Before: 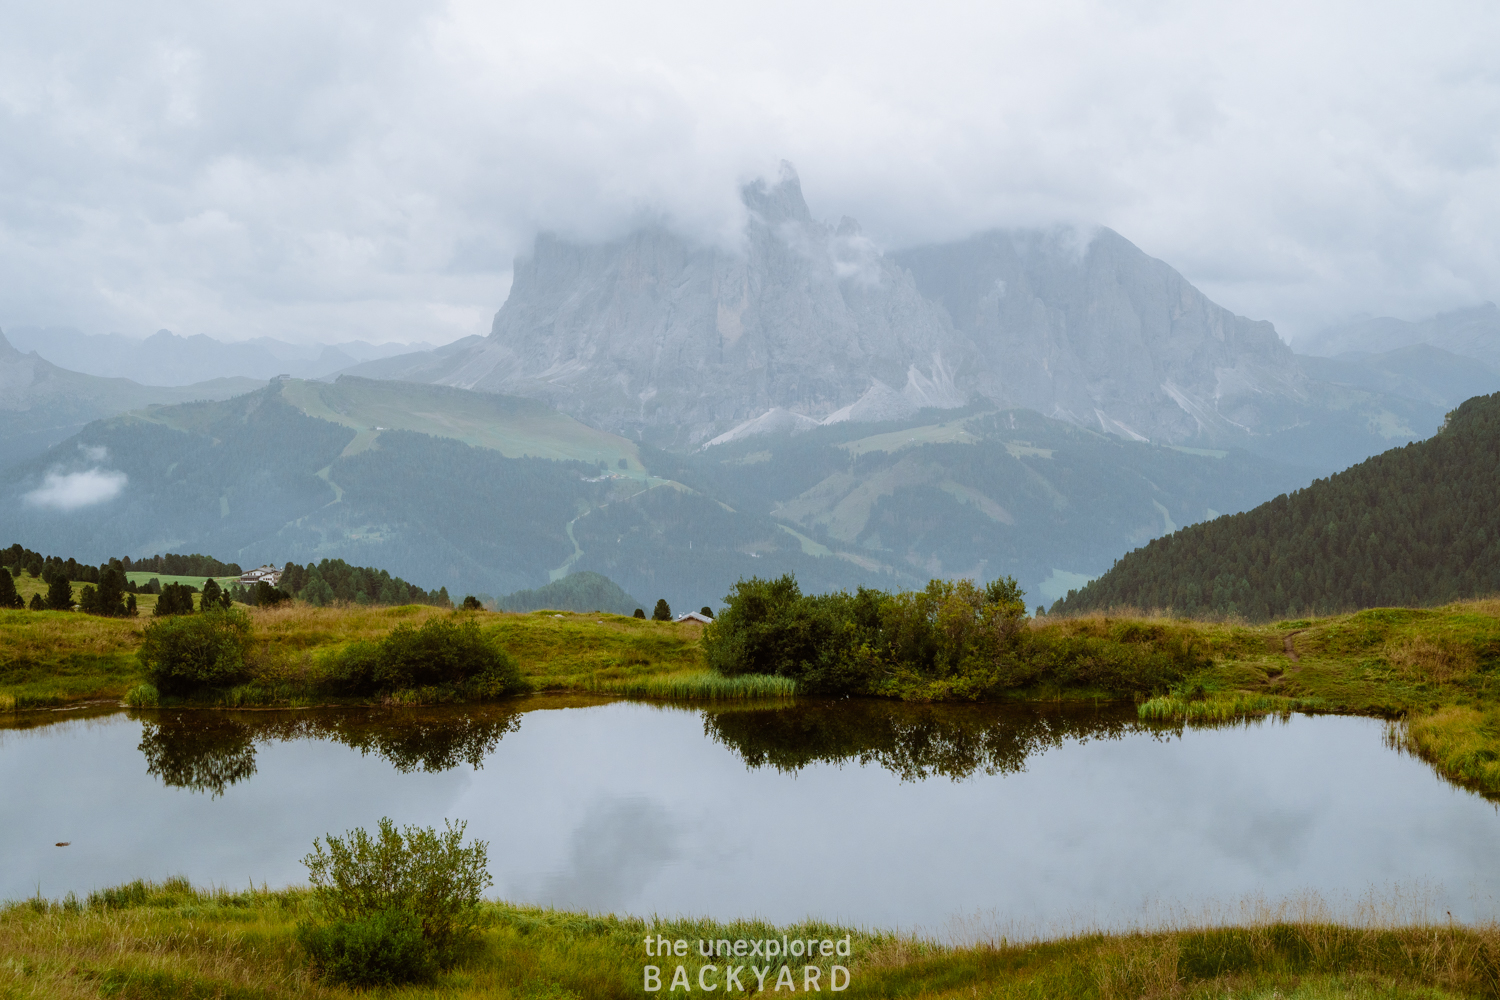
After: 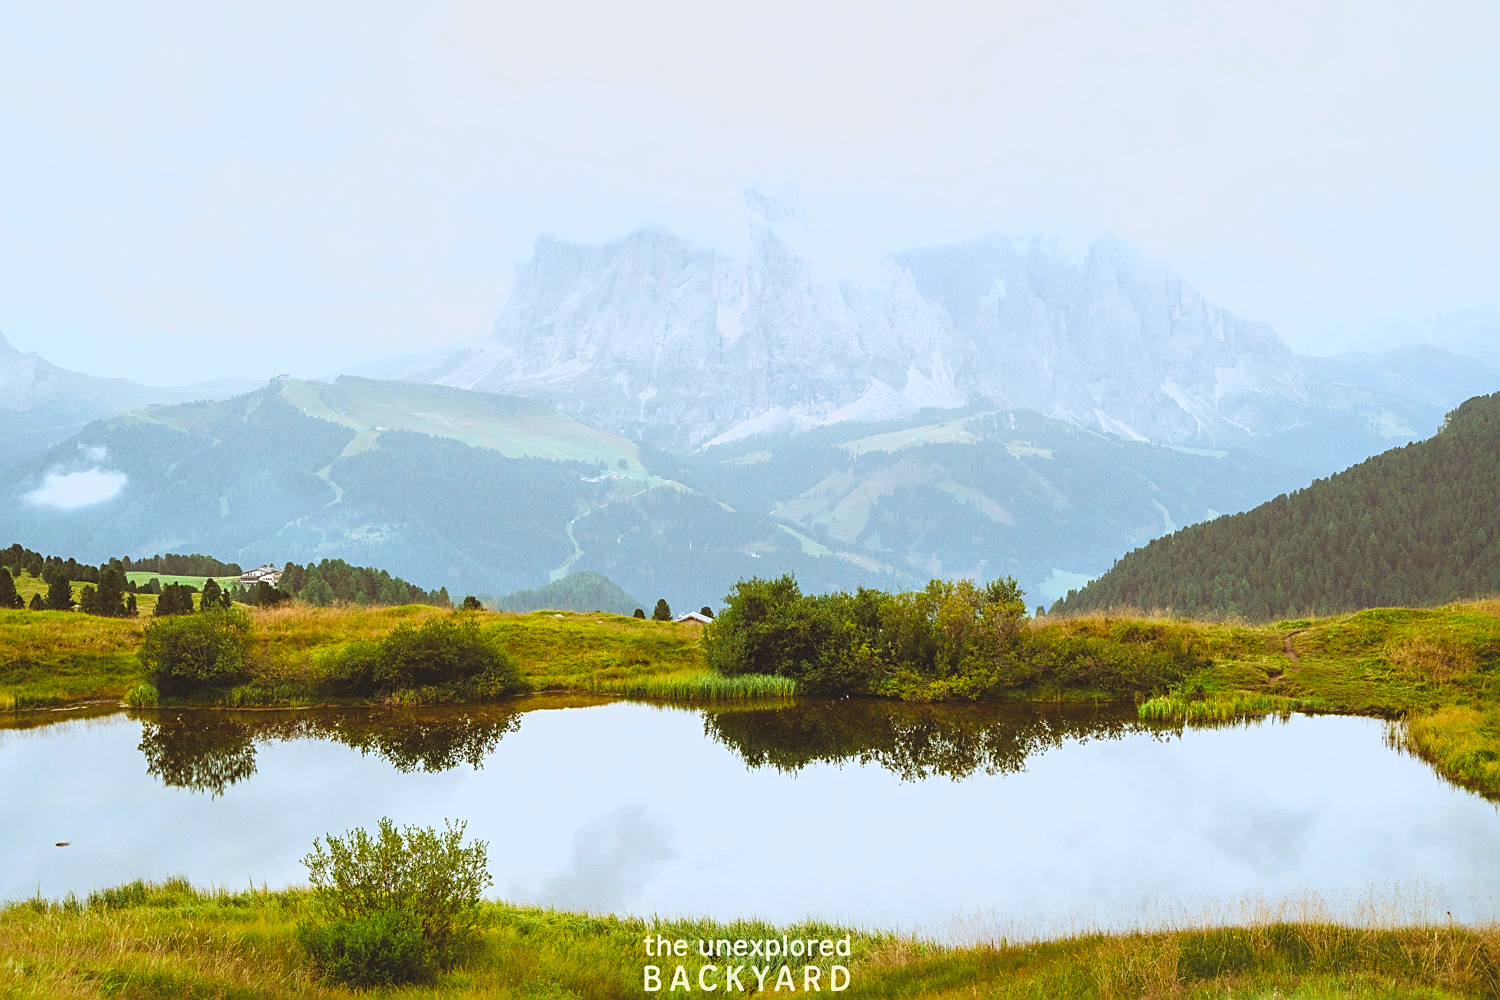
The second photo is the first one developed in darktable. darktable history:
sharpen: on, module defaults
lowpass: radius 0.1, contrast 0.85, saturation 1.1, unbound 0
exposure: black level correction -0.002, exposure 1.115 EV, compensate highlight preservation false
